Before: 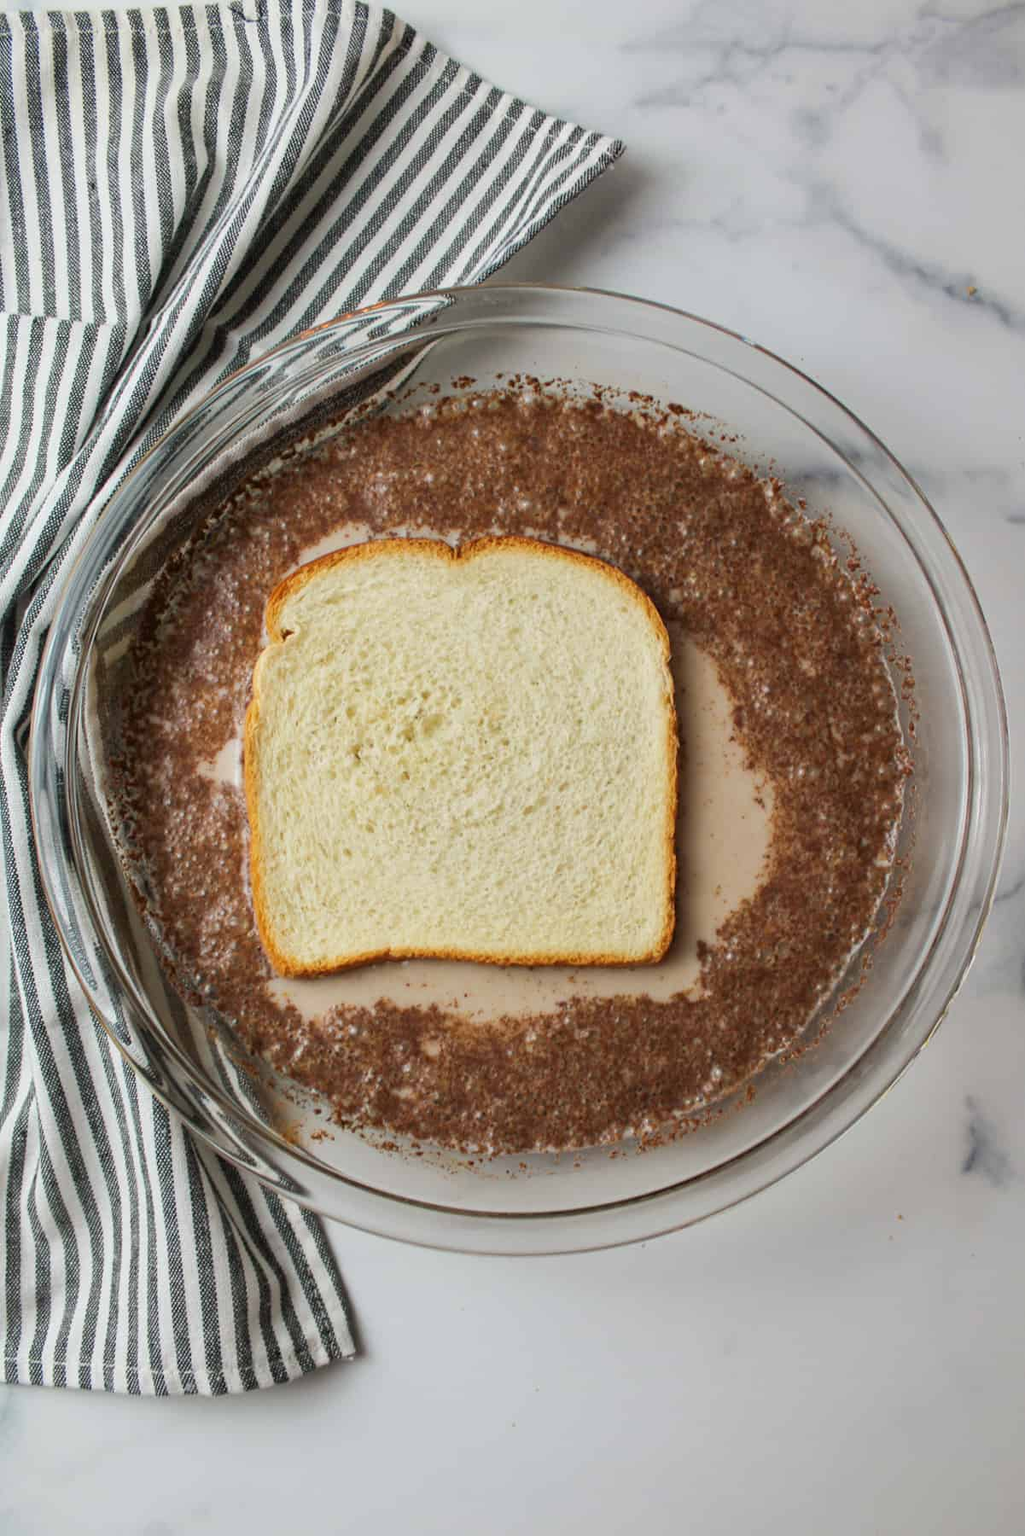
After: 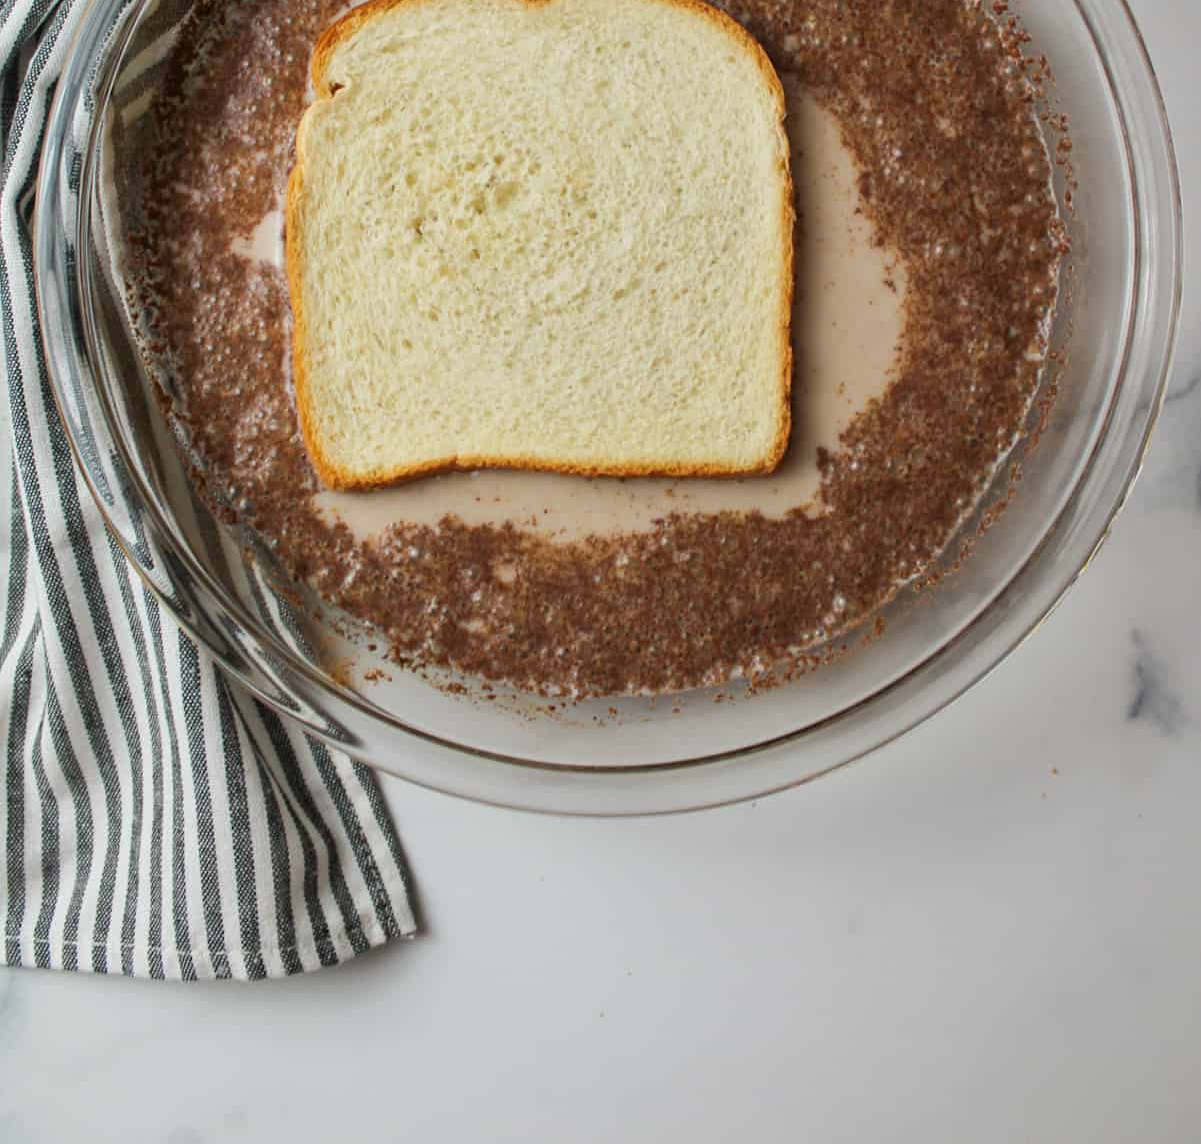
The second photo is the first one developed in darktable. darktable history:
crop and rotate: top 36.435%
sharpen: radius 2.883, amount 0.868, threshold 47.523
